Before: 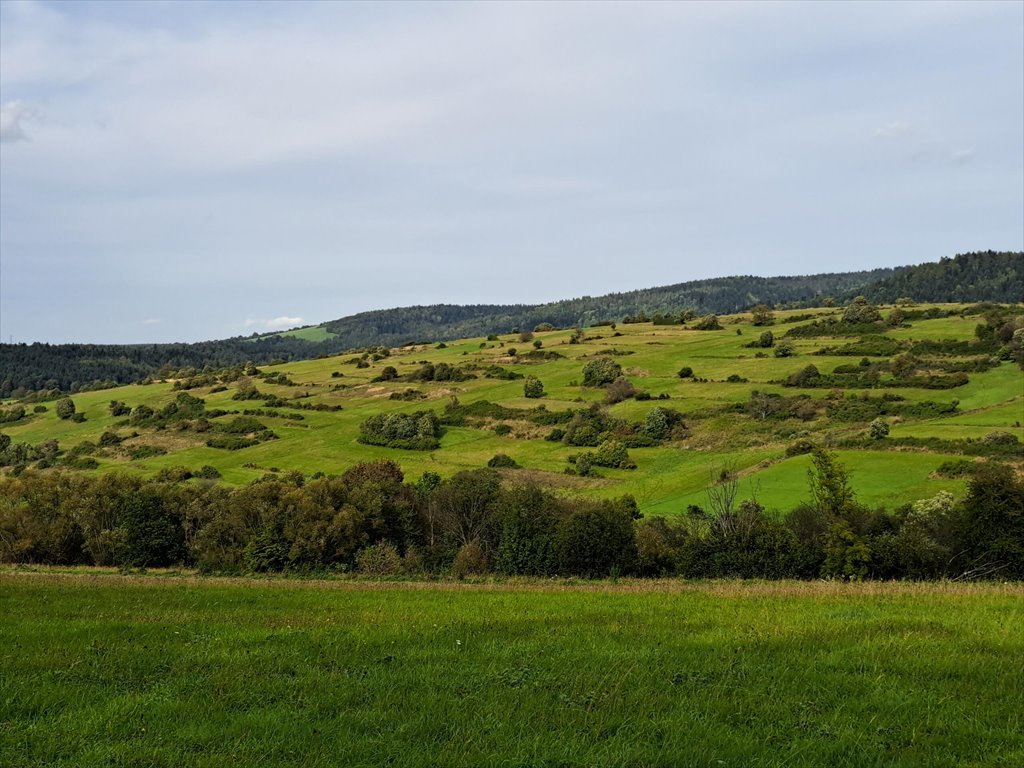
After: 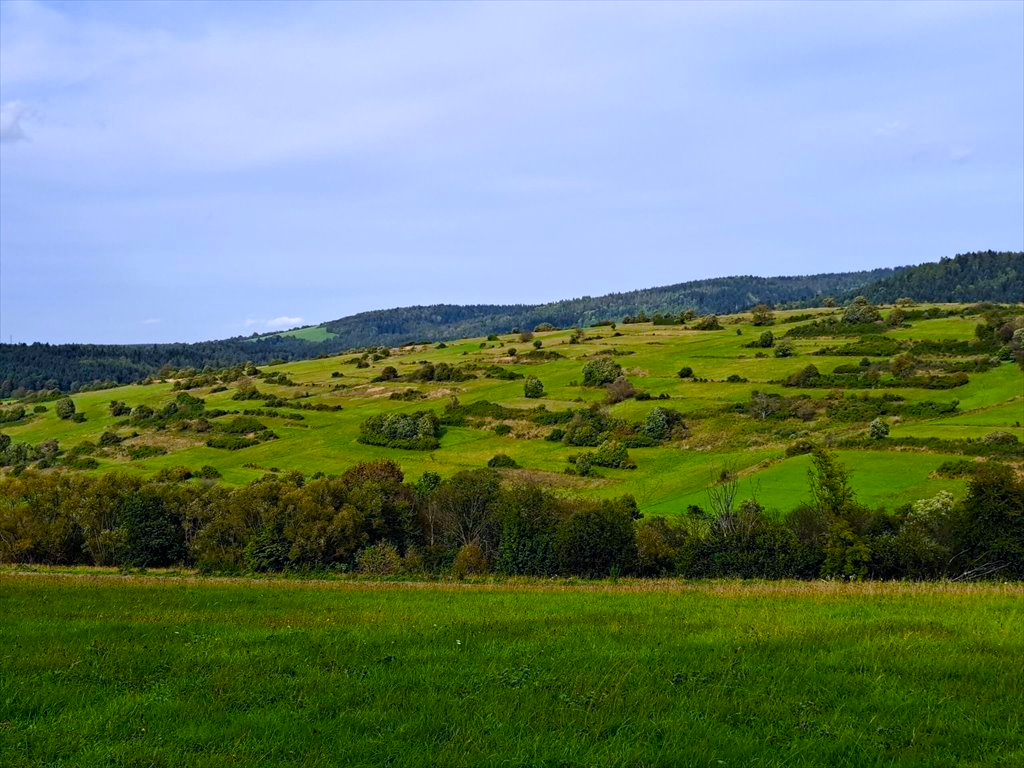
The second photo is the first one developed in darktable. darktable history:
color balance rgb: perceptual saturation grading › global saturation 35%, perceptual saturation grading › highlights -25%, perceptual saturation grading › shadows 50%
color calibration: illuminant custom, x 0.373, y 0.388, temperature 4269.97 K
